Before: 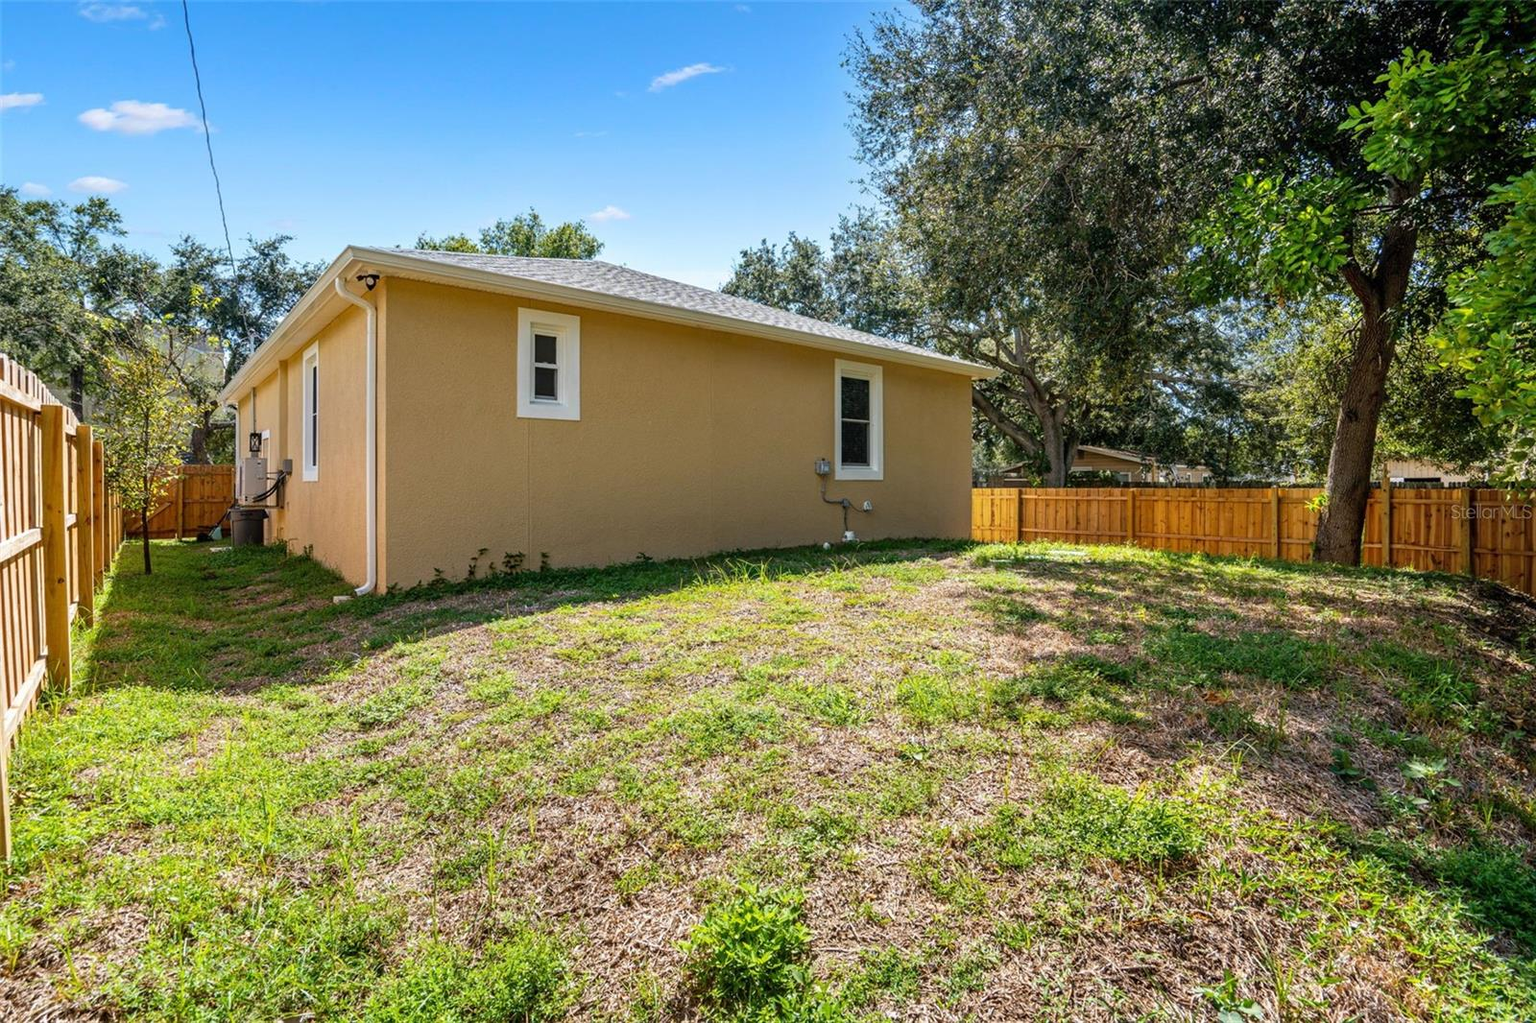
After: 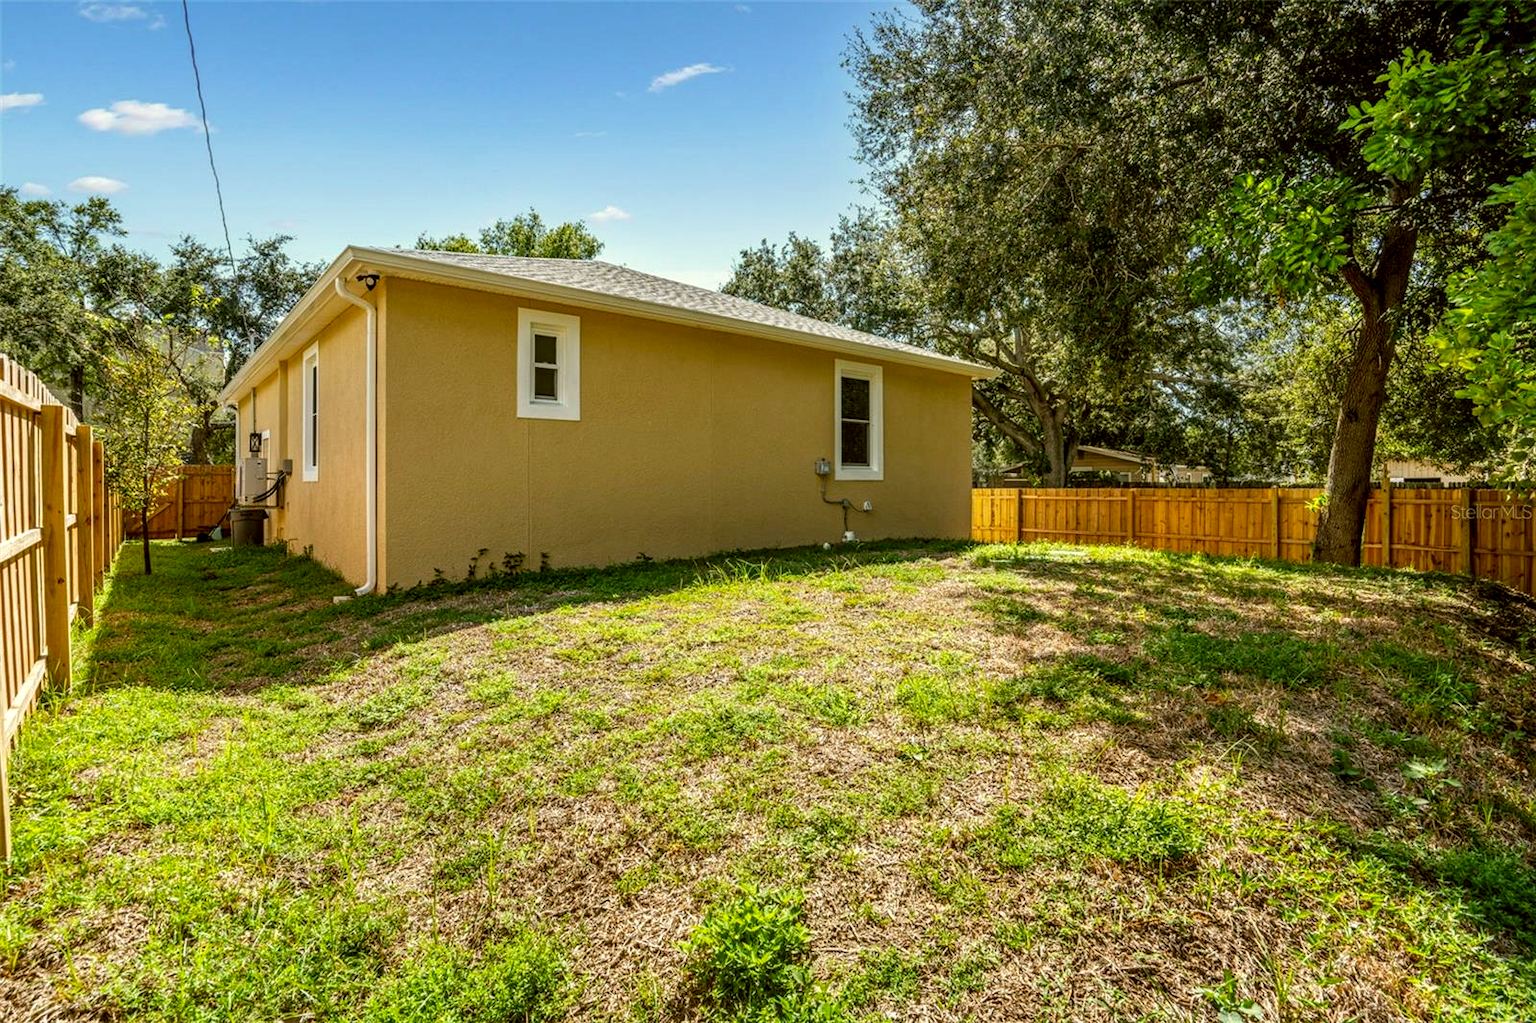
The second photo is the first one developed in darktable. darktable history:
color correction: highlights a* -1.43, highlights b* 10.12, shadows a* 0.395, shadows b* 19.35
local contrast: on, module defaults
